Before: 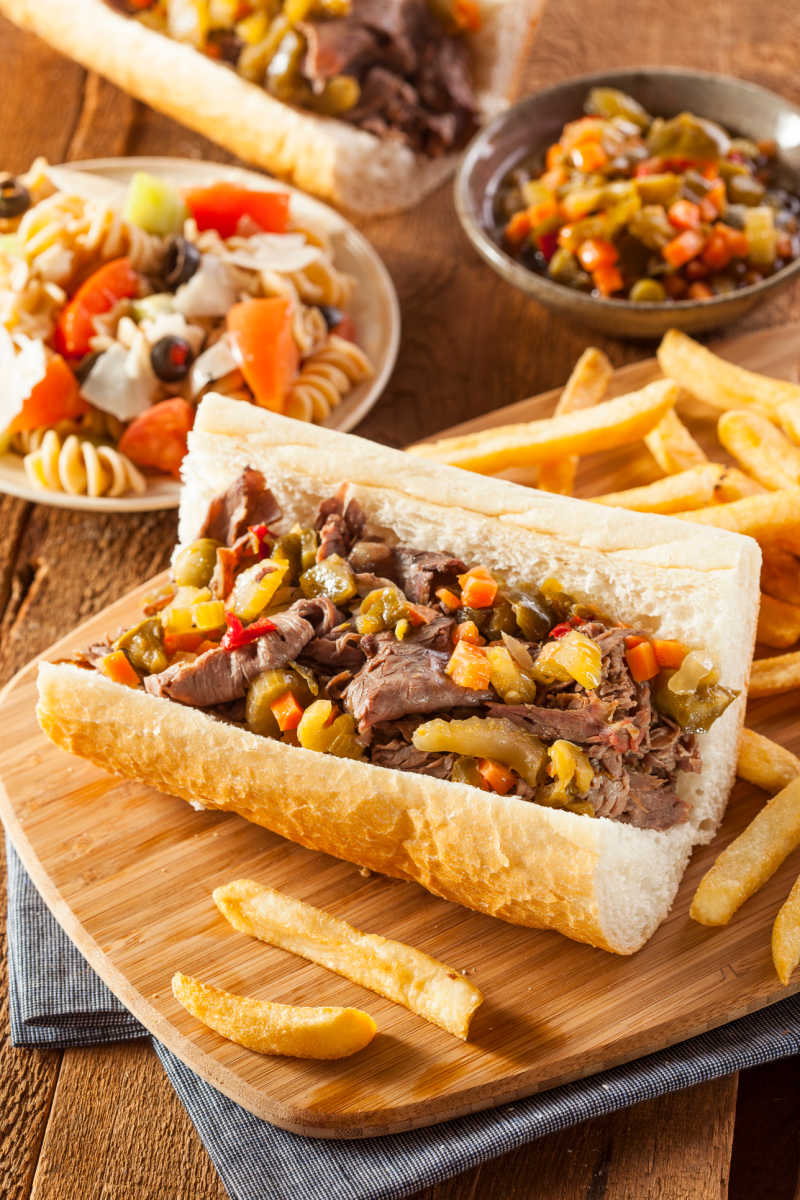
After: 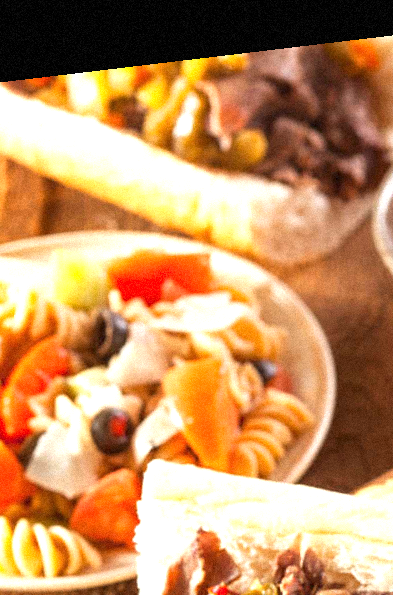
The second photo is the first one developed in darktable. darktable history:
grain: mid-tones bias 0%
rotate and perspective: rotation -6.83°, automatic cropping off
crop and rotate: left 10.817%, top 0.062%, right 47.194%, bottom 53.626%
exposure: black level correction 0, exposure 0.7 EV, compensate exposure bias true, compensate highlight preservation false
